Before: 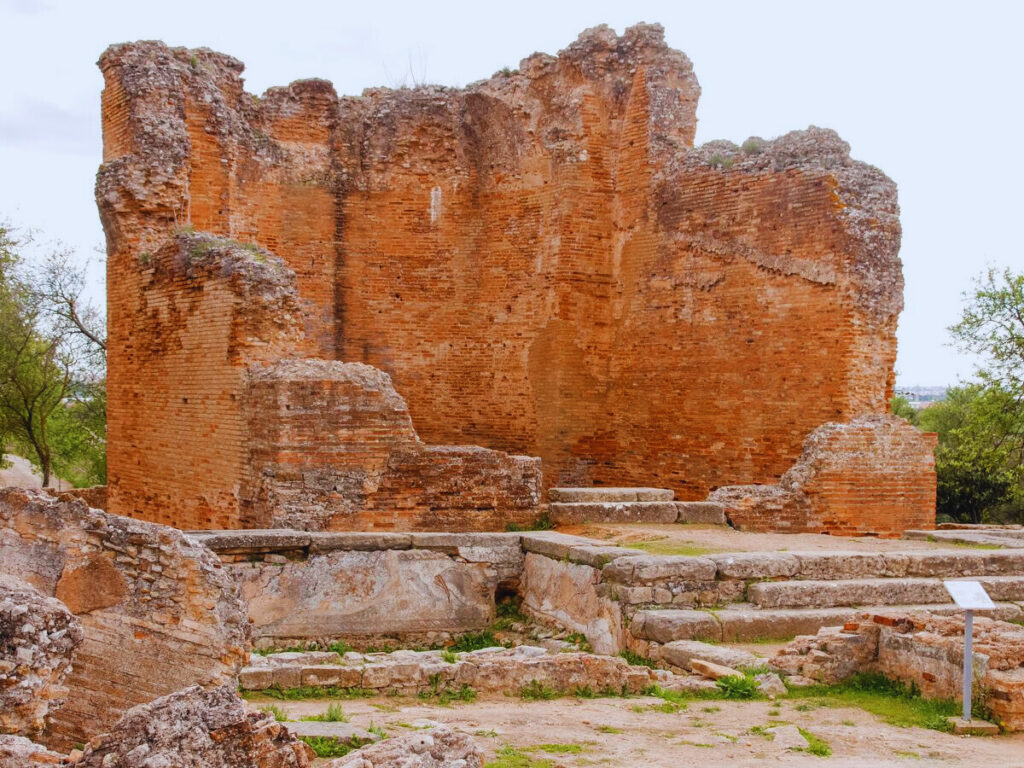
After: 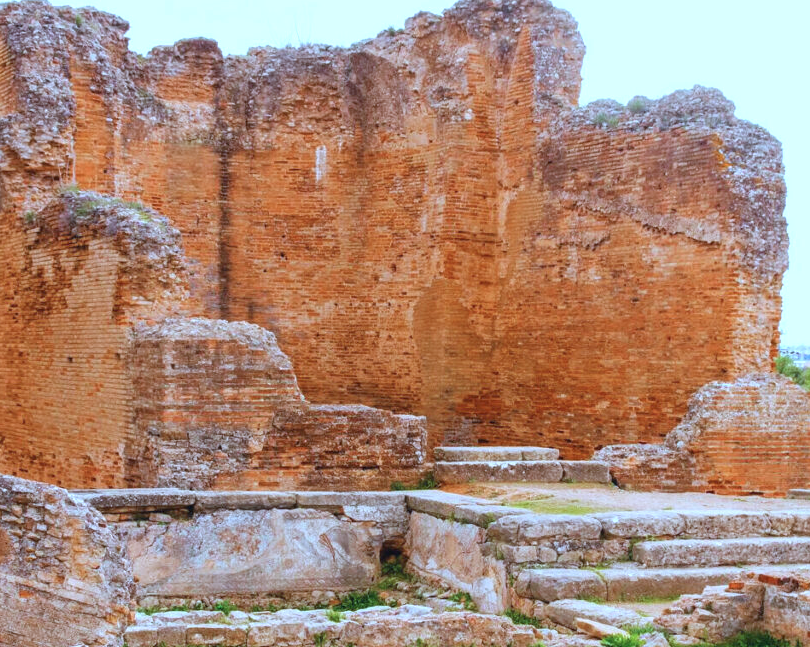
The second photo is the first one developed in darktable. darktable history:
exposure: exposure 0.473 EV, compensate exposure bias true, compensate highlight preservation false
crop: left 11.246%, top 5.341%, right 9.59%, bottom 10.406%
color calibration: x 0.394, y 0.386, temperature 3640.42 K
